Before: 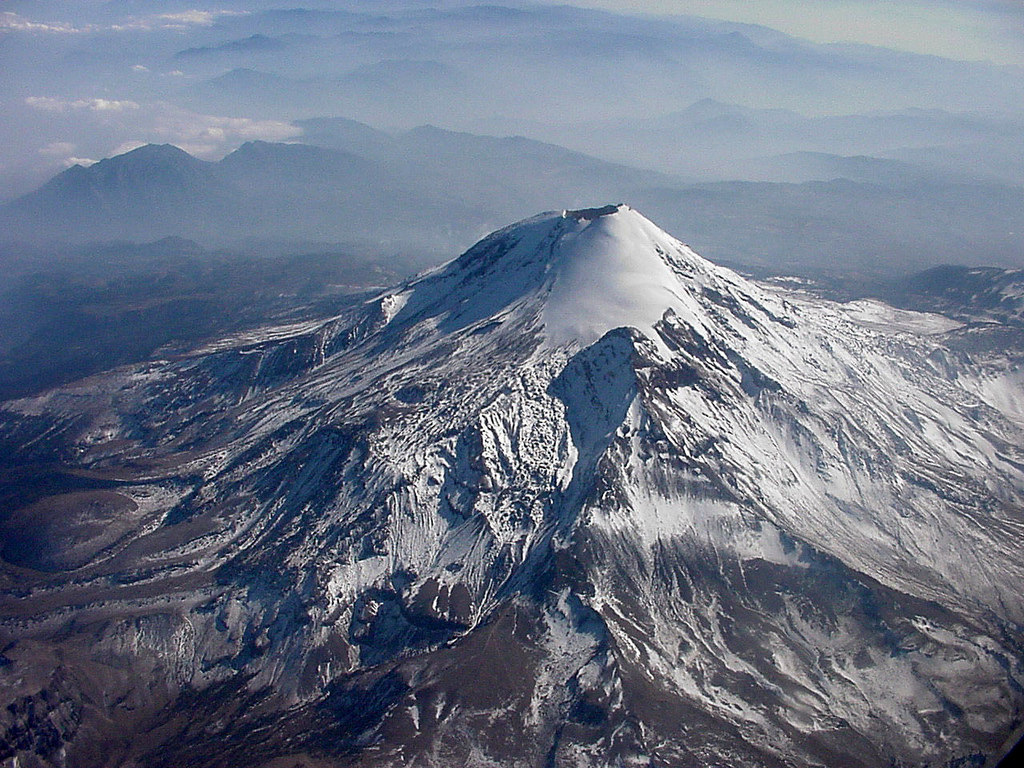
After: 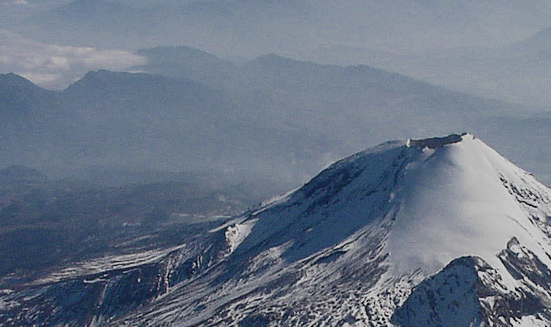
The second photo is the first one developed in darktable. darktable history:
crop: left 15.306%, top 9.268%, right 30.878%, bottom 48.092%
color zones: curves: ch0 [(0, 0.5) (0.125, 0.4) (0.25, 0.5) (0.375, 0.4) (0.5, 0.4) (0.625, 0.35) (0.75, 0.35) (0.875, 0.5)]; ch1 [(0, 0.35) (0.125, 0.45) (0.25, 0.35) (0.375, 0.35) (0.5, 0.35) (0.625, 0.35) (0.75, 0.45) (0.875, 0.35)]; ch2 [(0, 0.6) (0.125, 0.5) (0.25, 0.5) (0.375, 0.6) (0.5, 0.6) (0.625, 0.5) (0.75, 0.5) (0.875, 0.5)]
filmic rgb: black relative exposure -7.65 EV, white relative exposure 4.56 EV, hardness 3.61, color science v5 (2021), contrast in shadows safe, contrast in highlights safe
